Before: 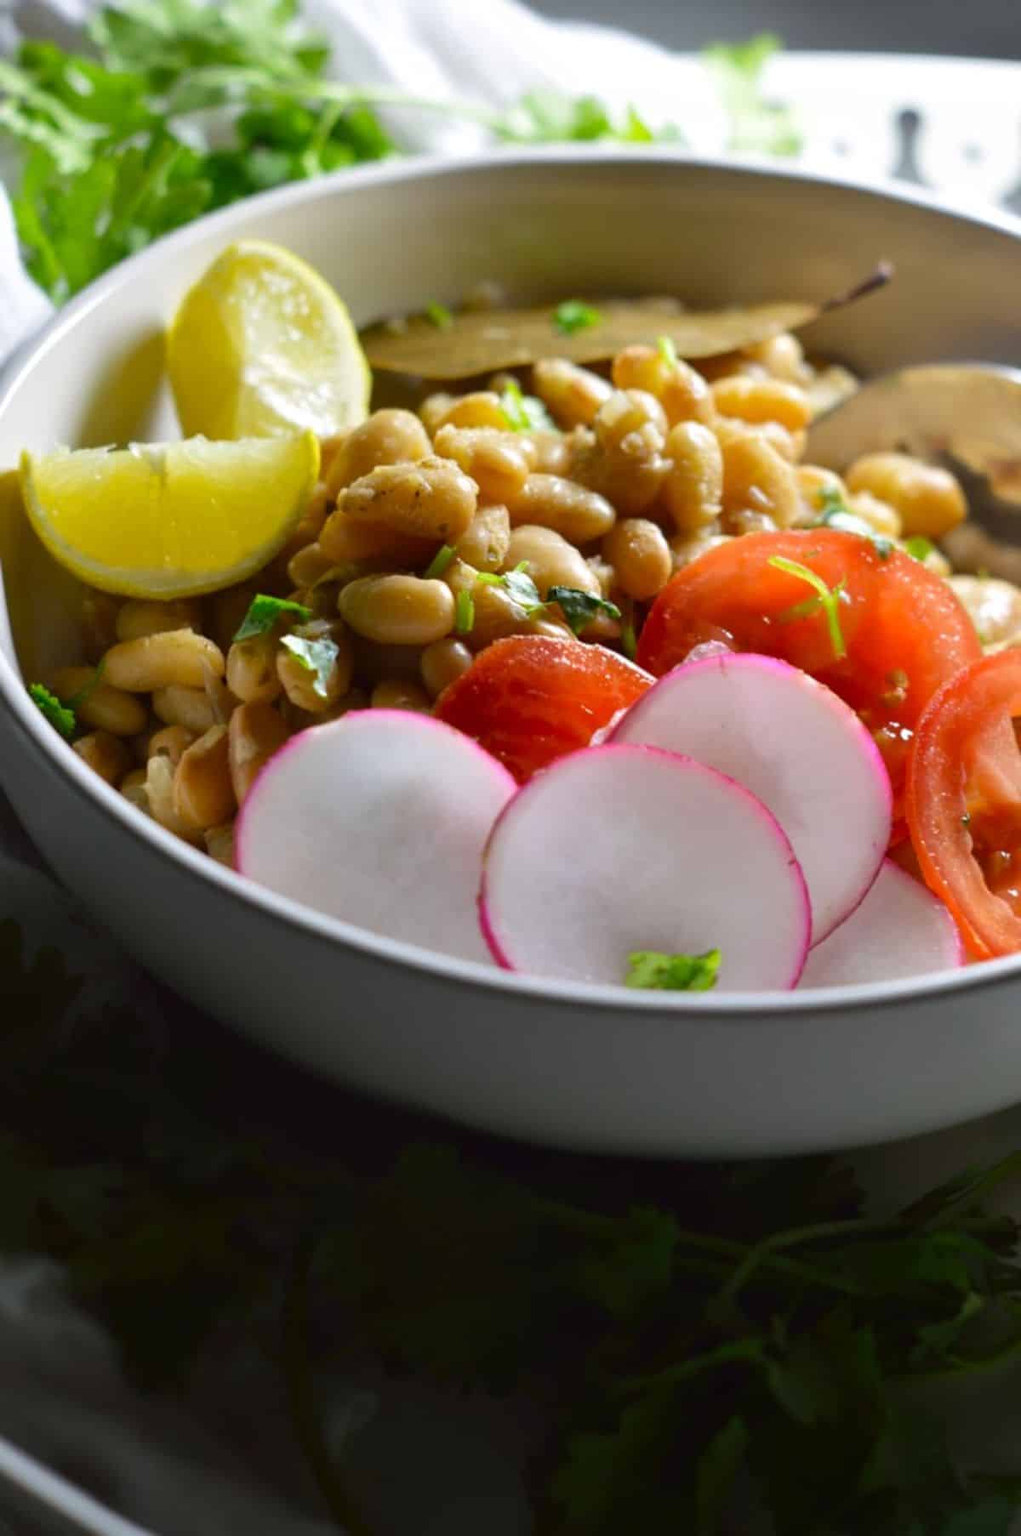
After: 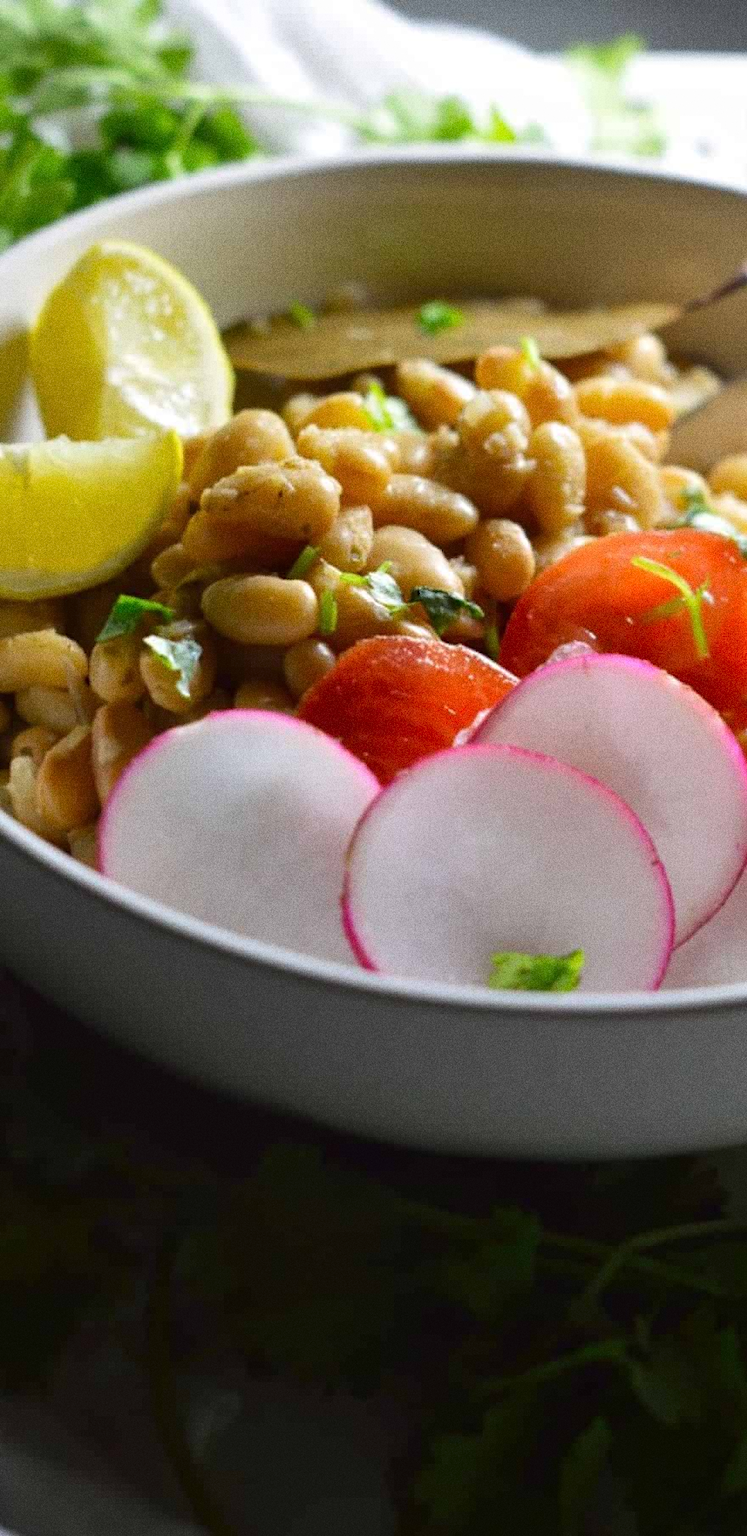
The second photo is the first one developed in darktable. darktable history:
grain: coarseness 11.82 ISO, strength 36.67%, mid-tones bias 74.17%
crop: left 13.443%, right 13.31%
